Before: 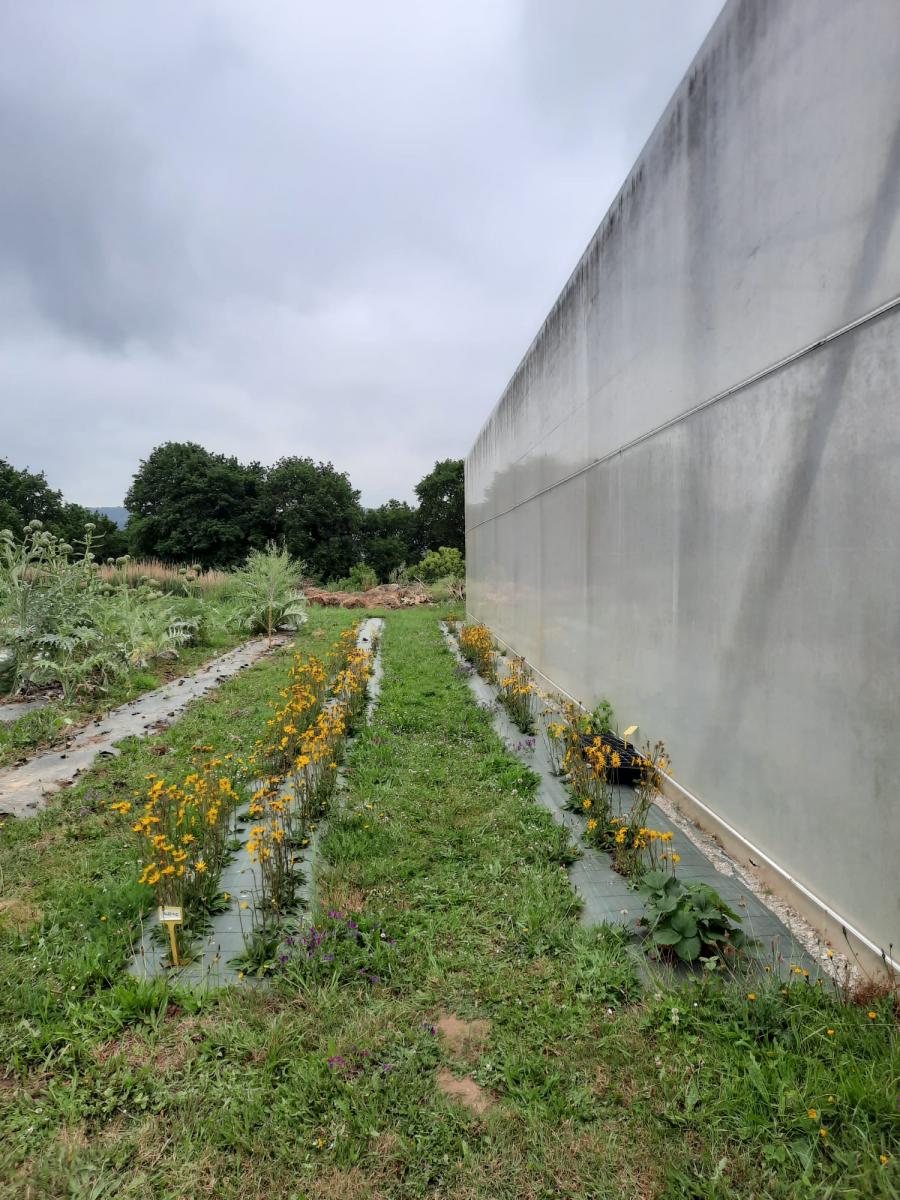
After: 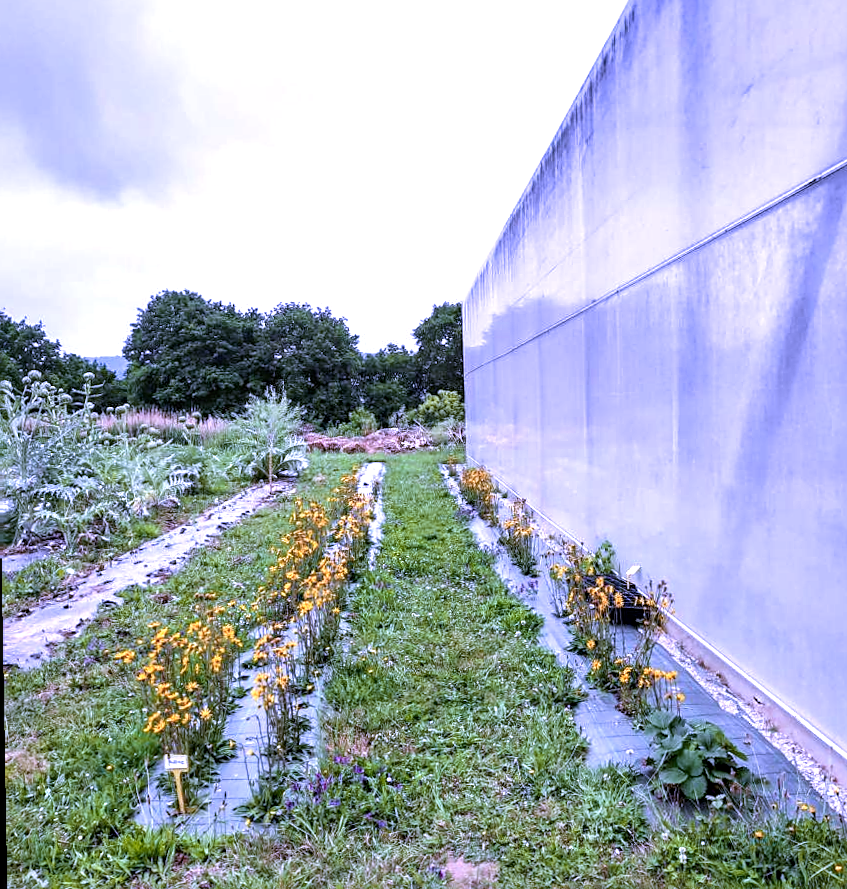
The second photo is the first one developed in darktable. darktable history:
crop and rotate: angle 0.03°, top 11.643%, right 5.651%, bottom 11.189%
exposure: black level correction 0, exposure 0.7 EV, compensate exposure bias true, compensate highlight preservation false
local contrast: detail 130%
color zones: curves: ch1 [(0, 0.455) (0.063, 0.455) (0.286, 0.495) (0.429, 0.5) (0.571, 0.5) (0.714, 0.5) (0.857, 0.5) (1, 0.455)]; ch2 [(0, 0.532) (0.063, 0.521) (0.233, 0.447) (0.429, 0.489) (0.571, 0.5) (0.714, 0.5) (0.857, 0.5) (1, 0.532)]
velvia: strength 15%
sharpen: on, module defaults
rotate and perspective: rotation -1°, crop left 0.011, crop right 0.989, crop top 0.025, crop bottom 0.975
white balance: red 0.98, blue 1.61
